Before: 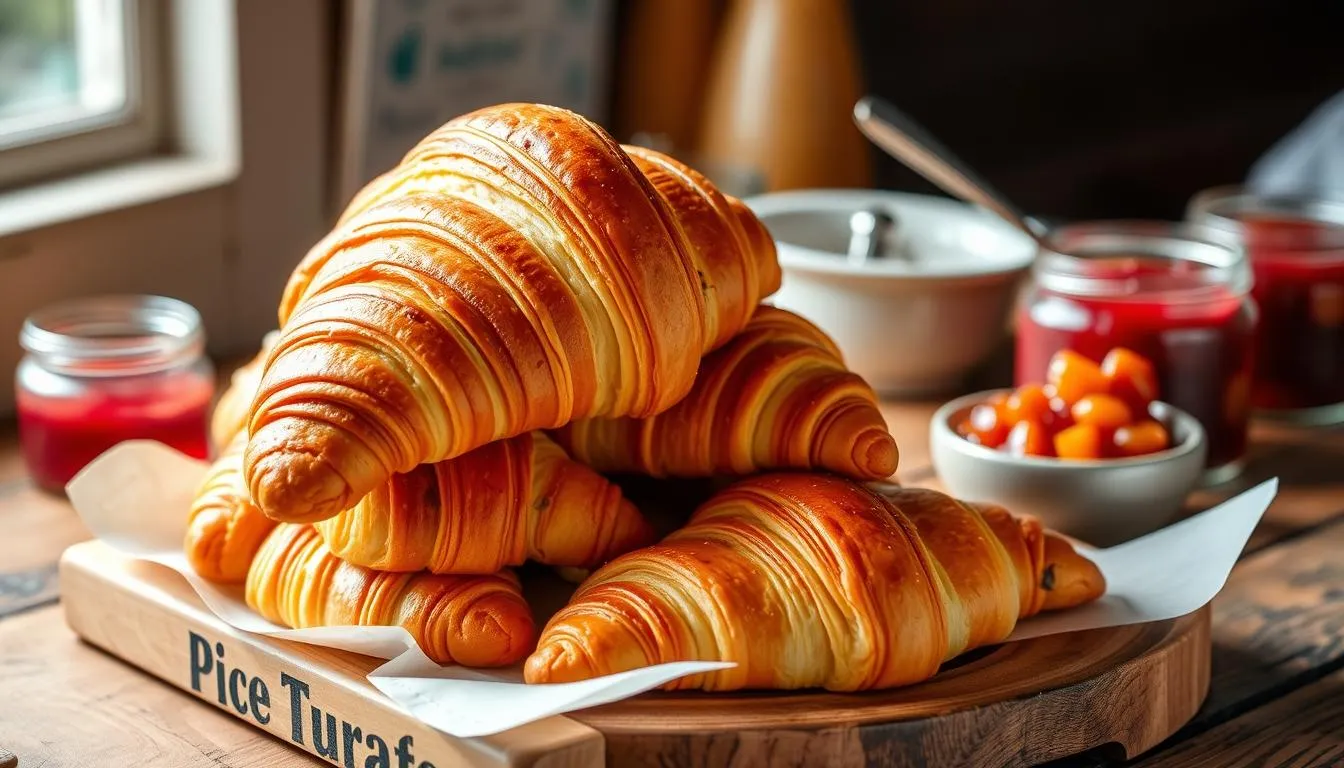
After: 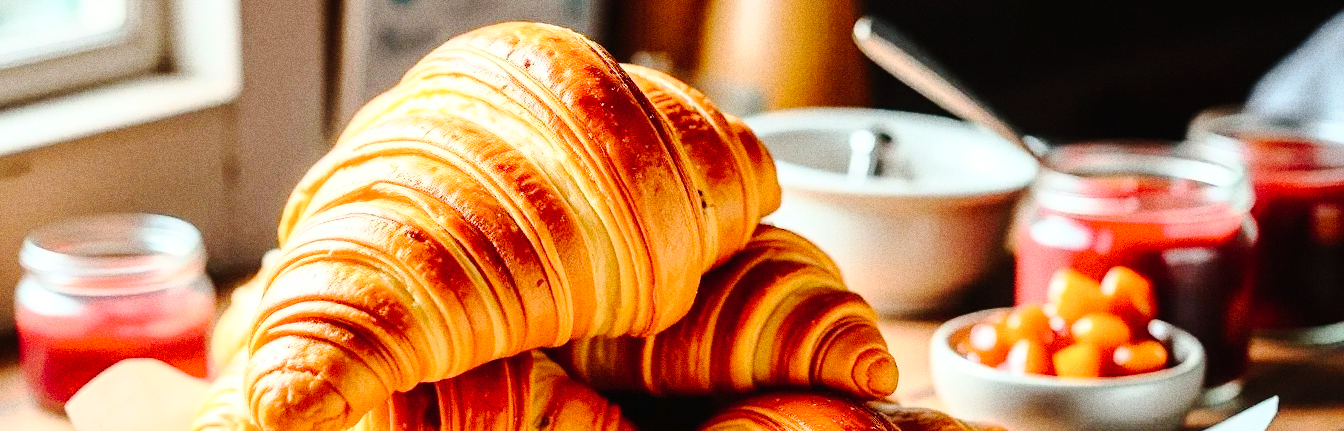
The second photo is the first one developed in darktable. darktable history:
crop and rotate: top 10.605%, bottom 33.274%
base curve: curves: ch0 [(0, 0) (0.032, 0.037) (0.105, 0.228) (0.435, 0.76) (0.856, 0.983) (1, 1)]
grain: coarseness 11.82 ISO, strength 36.67%, mid-tones bias 74.17%
color correction: highlights a* -0.137, highlights b* 0.137
tone curve: curves: ch0 [(0, 0) (0.003, 0.012) (0.011, 0.014) (0.025, 0.019) (0.044, 0.028) (0.069, 0.039) (0.1, 0.056) (0.136, 0.093) (0.177, 0.147) (0.224, 0.214) (0.277, 0.29) (0.335, 0.381) (0.399, 0.476) (0.468, 0.557) (0.543, 0.635) (0.623, 0.697) (0.709, 0.764) (0.801, 0.831) (0.898, 0.917) (1, 1)], preserve colors none
white balance: emerald 1
